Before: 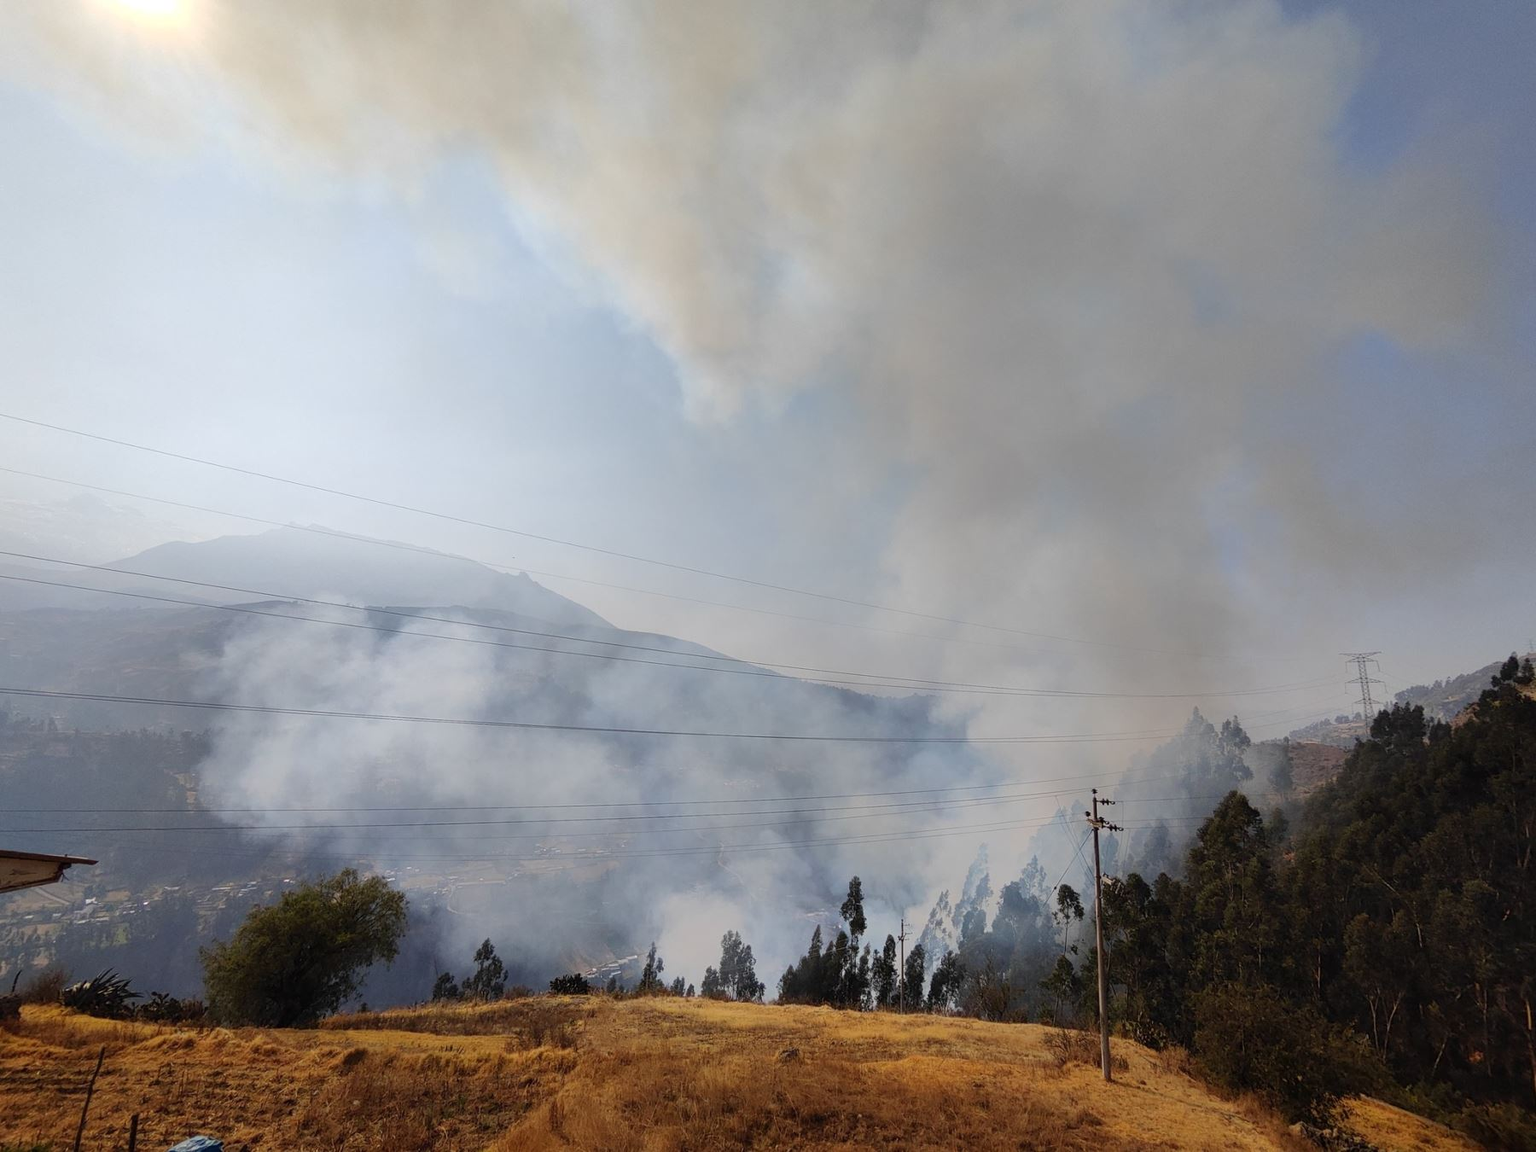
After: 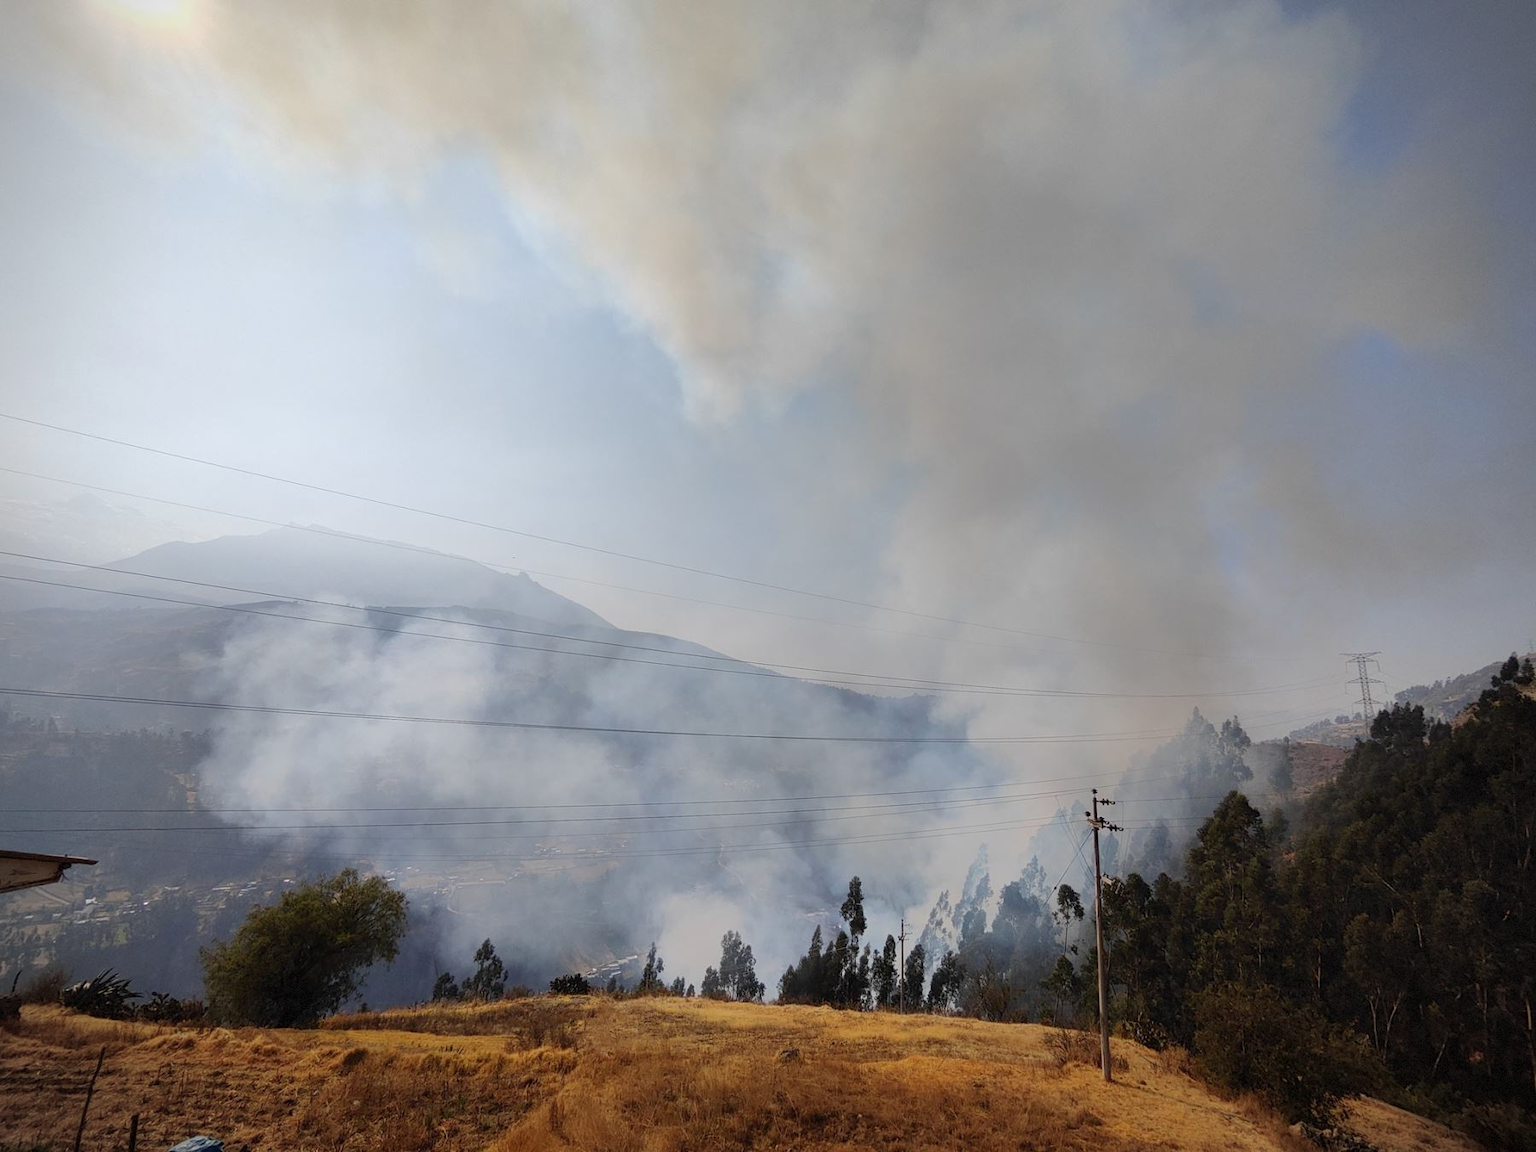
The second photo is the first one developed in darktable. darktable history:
vignetting: fall-off radius 60.47%, dithering 8-bit output
